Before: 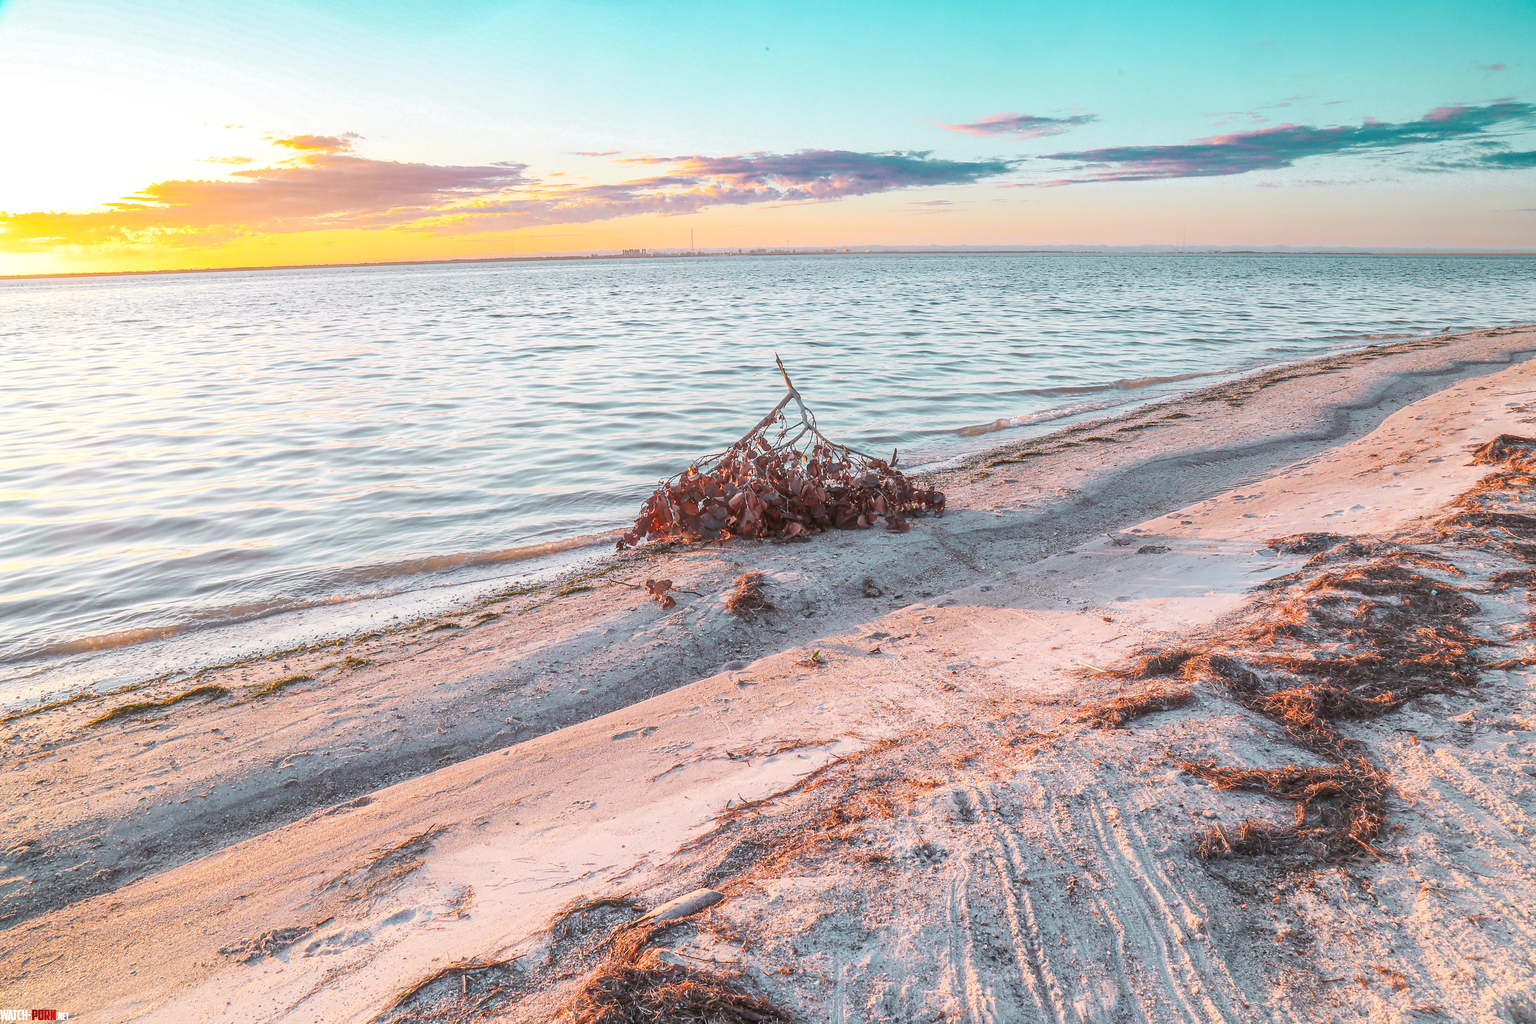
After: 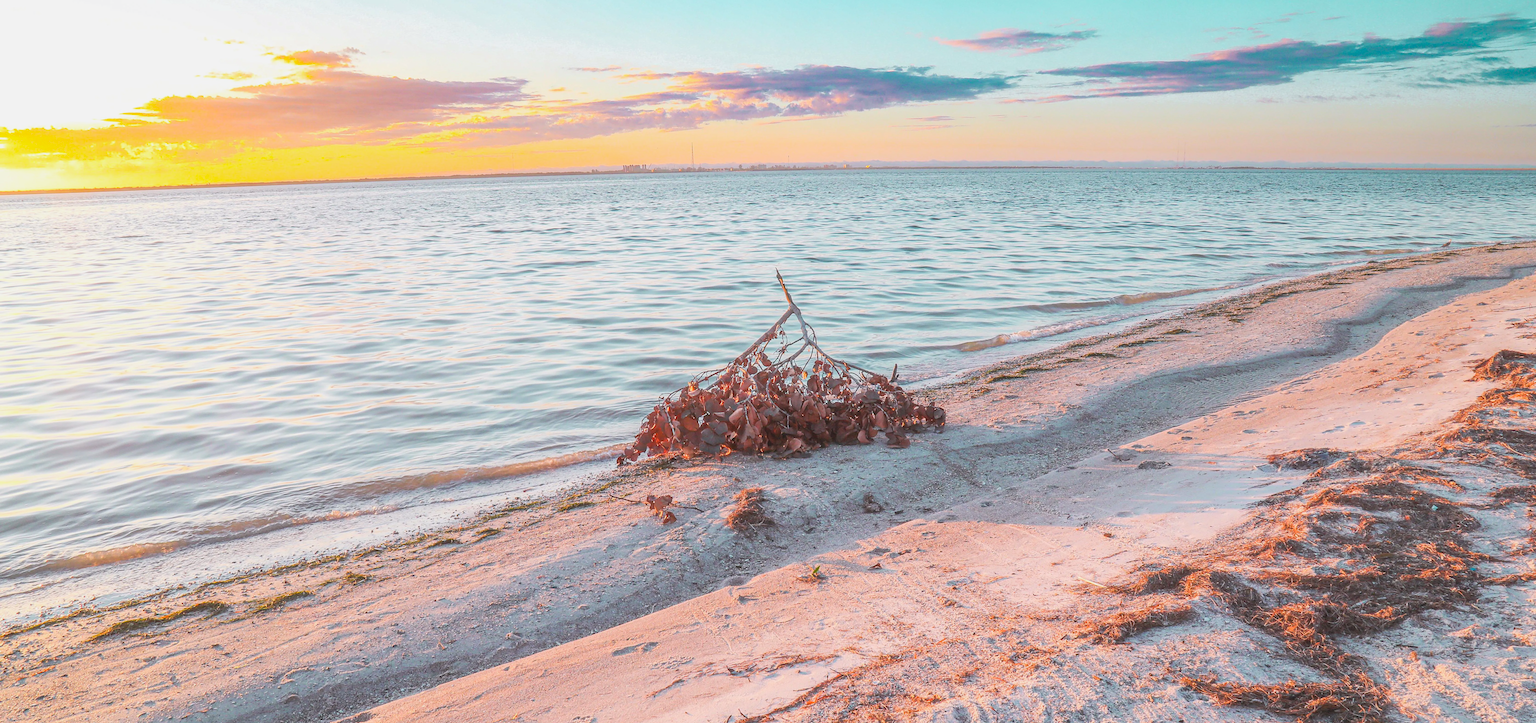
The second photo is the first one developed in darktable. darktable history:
crop and rotate: top 8.293%, bottom 20.996%
color correction: highlights a* 0.003, highlights b* -0.283
contrast brightness saturation: contrast -0.1, brightness 0.05, saturation 0.08
velvia: strength 6%
